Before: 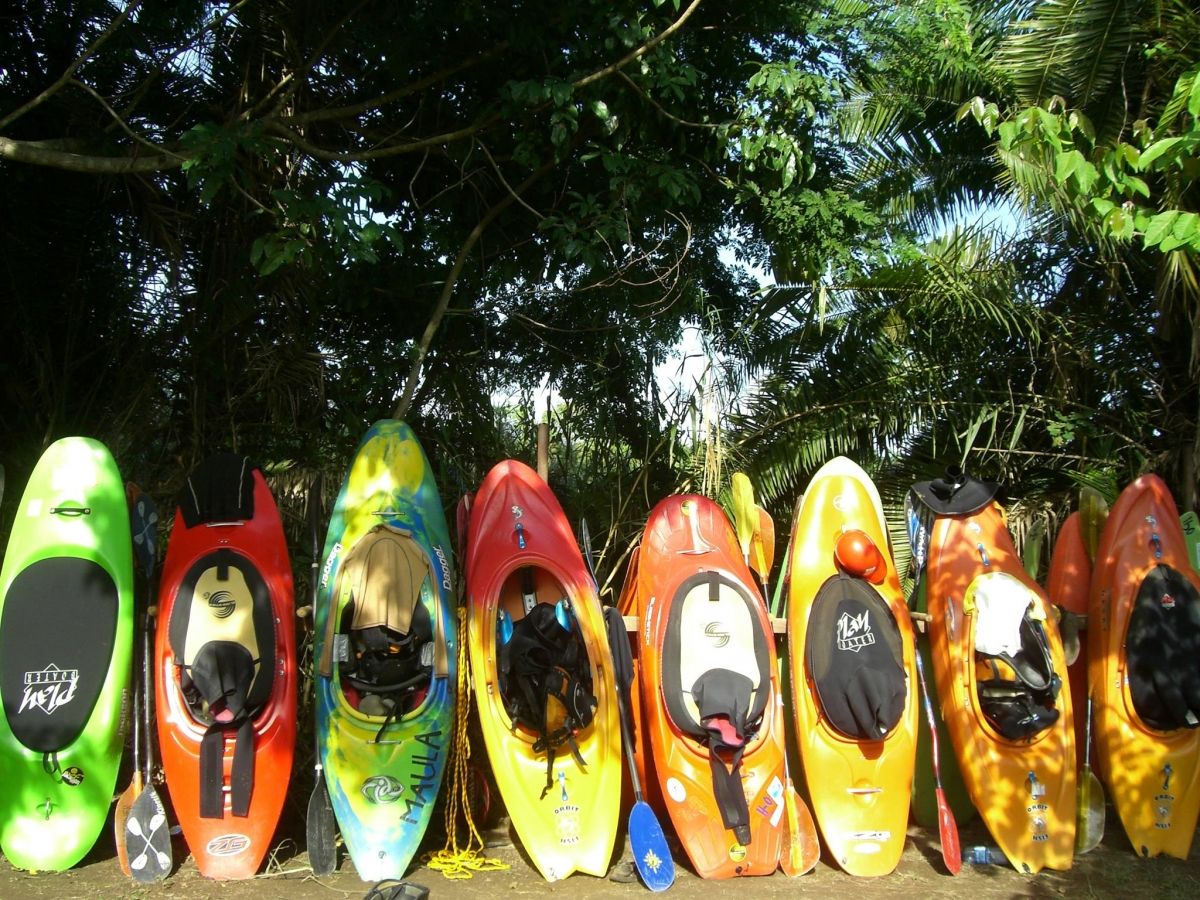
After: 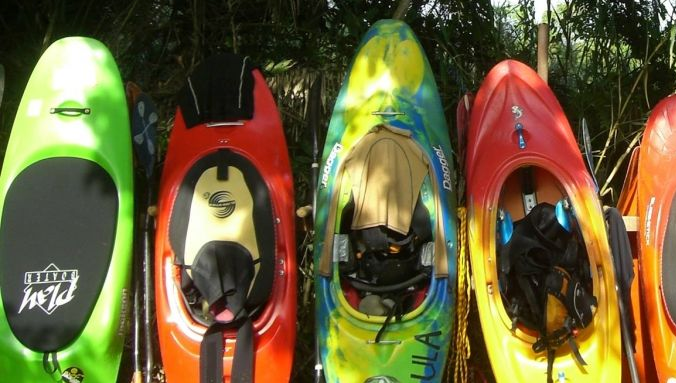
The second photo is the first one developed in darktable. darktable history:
crop: top 44.483%, right 43.593%, bottom 12.892%
shadows and highlights: shadows 37.27, highlights -28.18, soften with gaussian
